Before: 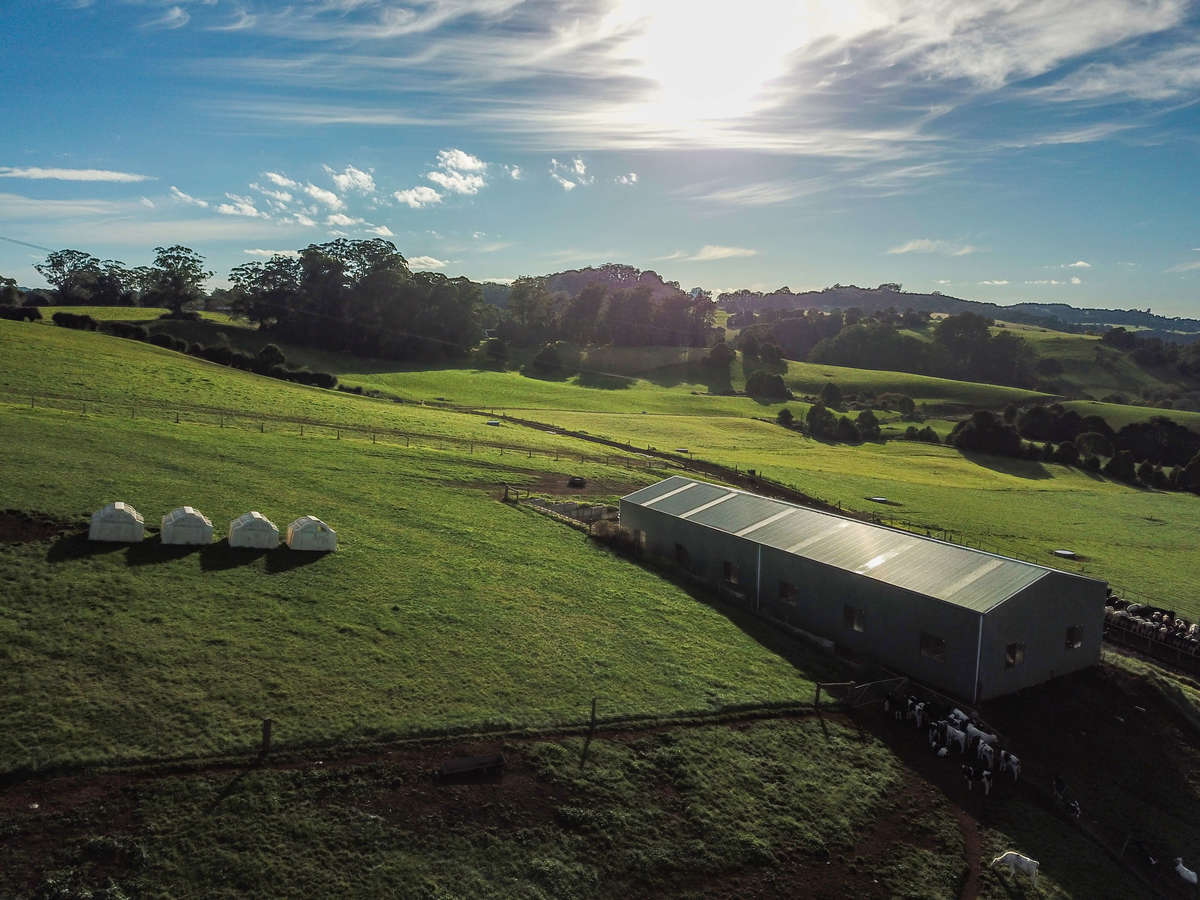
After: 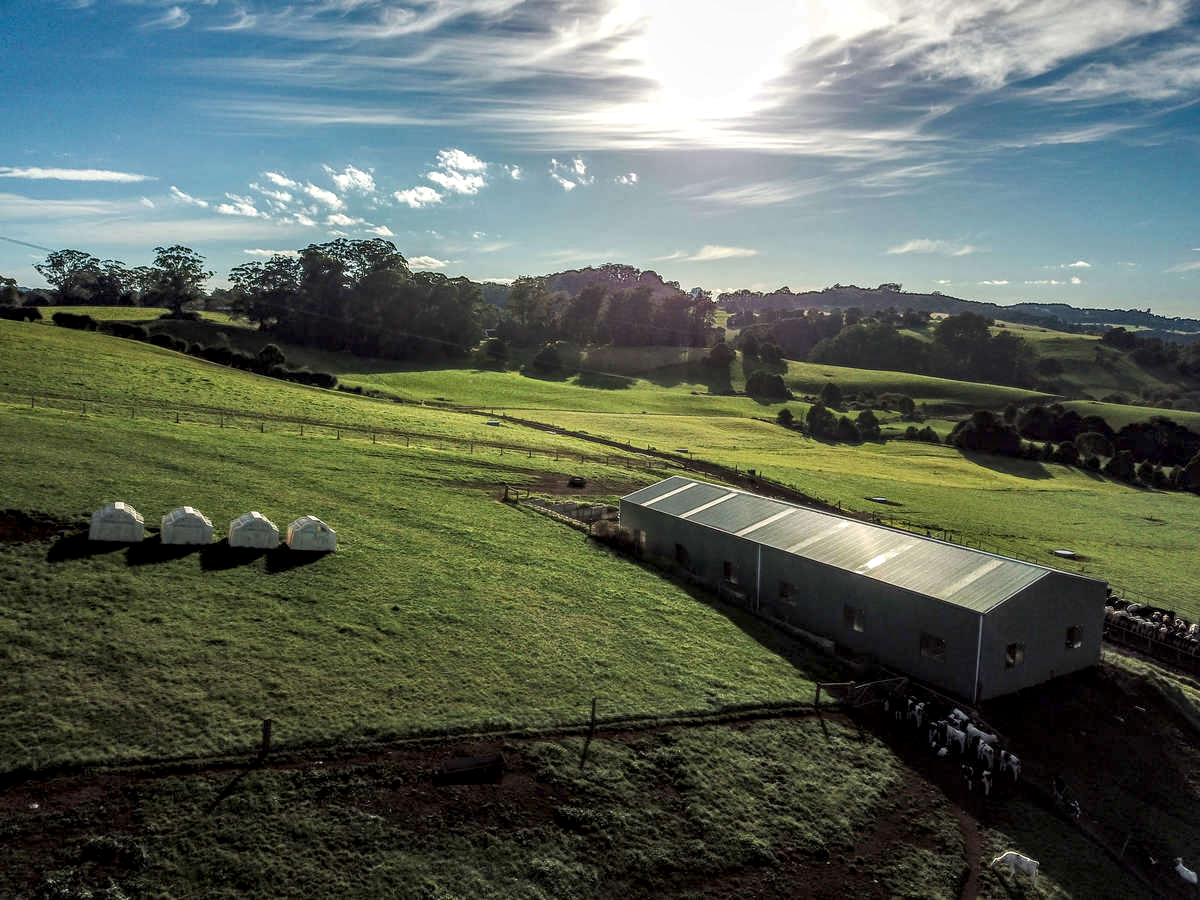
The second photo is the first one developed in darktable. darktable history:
local contrast: detail 154%
